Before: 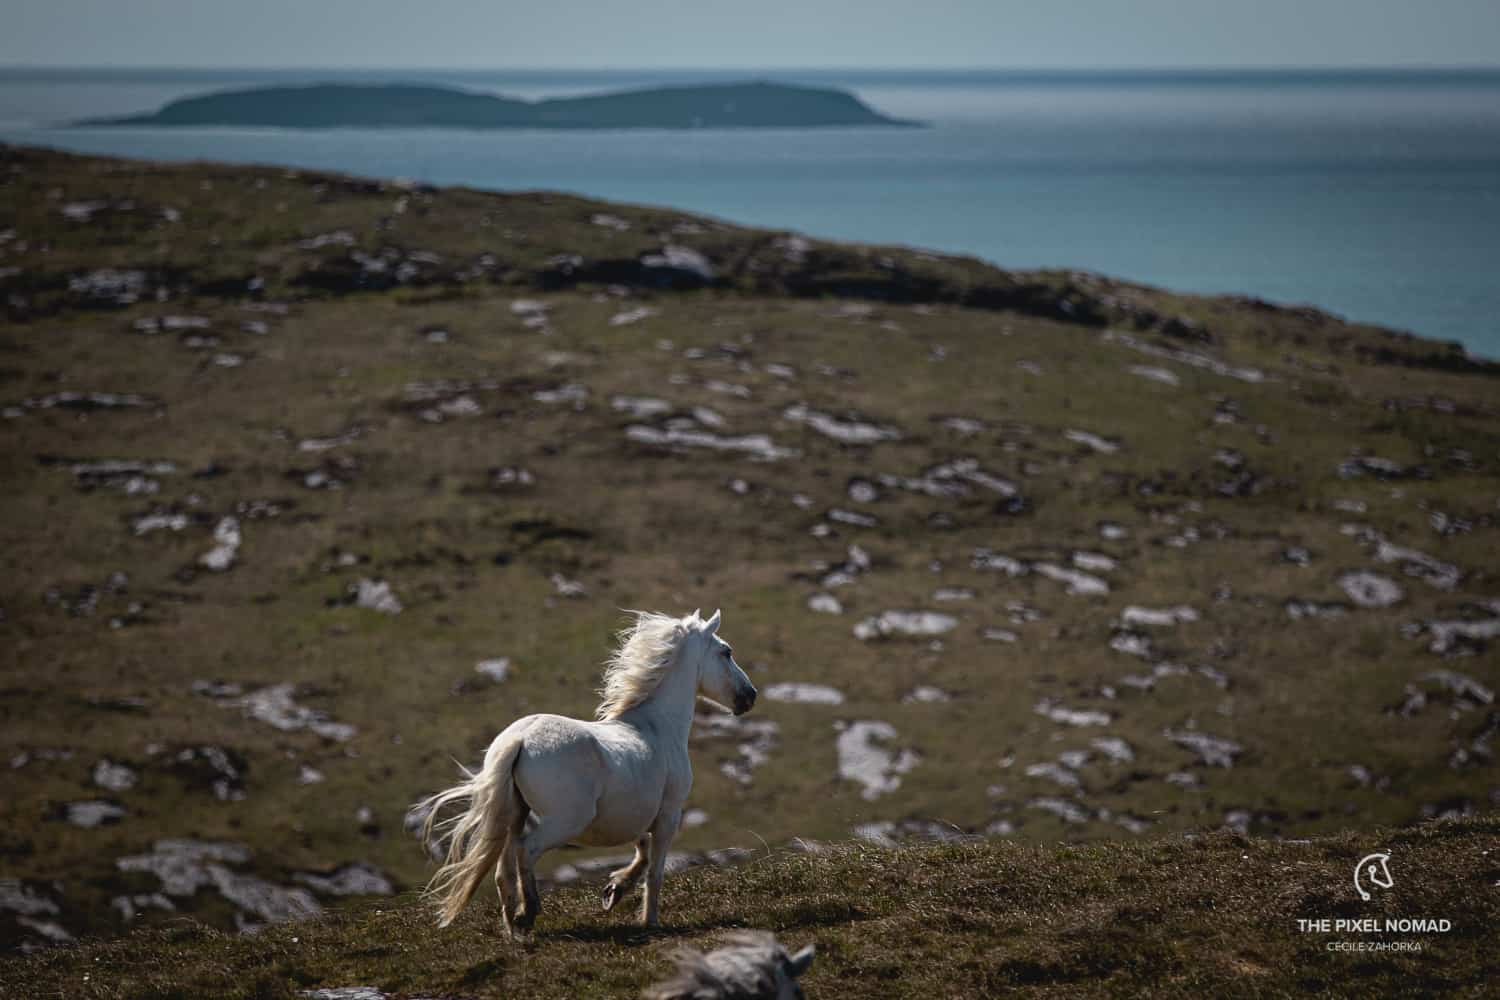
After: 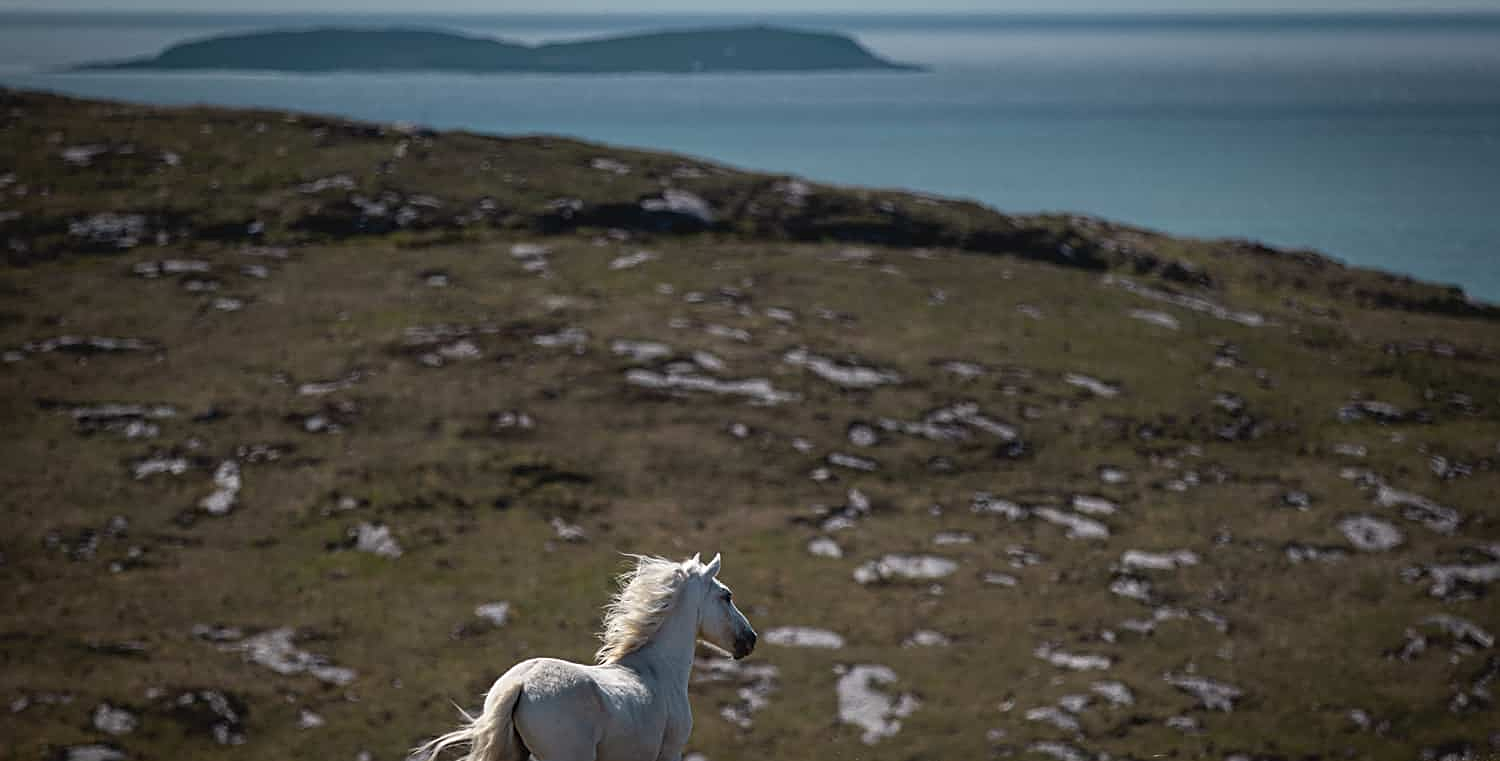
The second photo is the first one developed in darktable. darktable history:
crop: top 5.646%, bottom 18.192%
sharpen: on, module defaults
